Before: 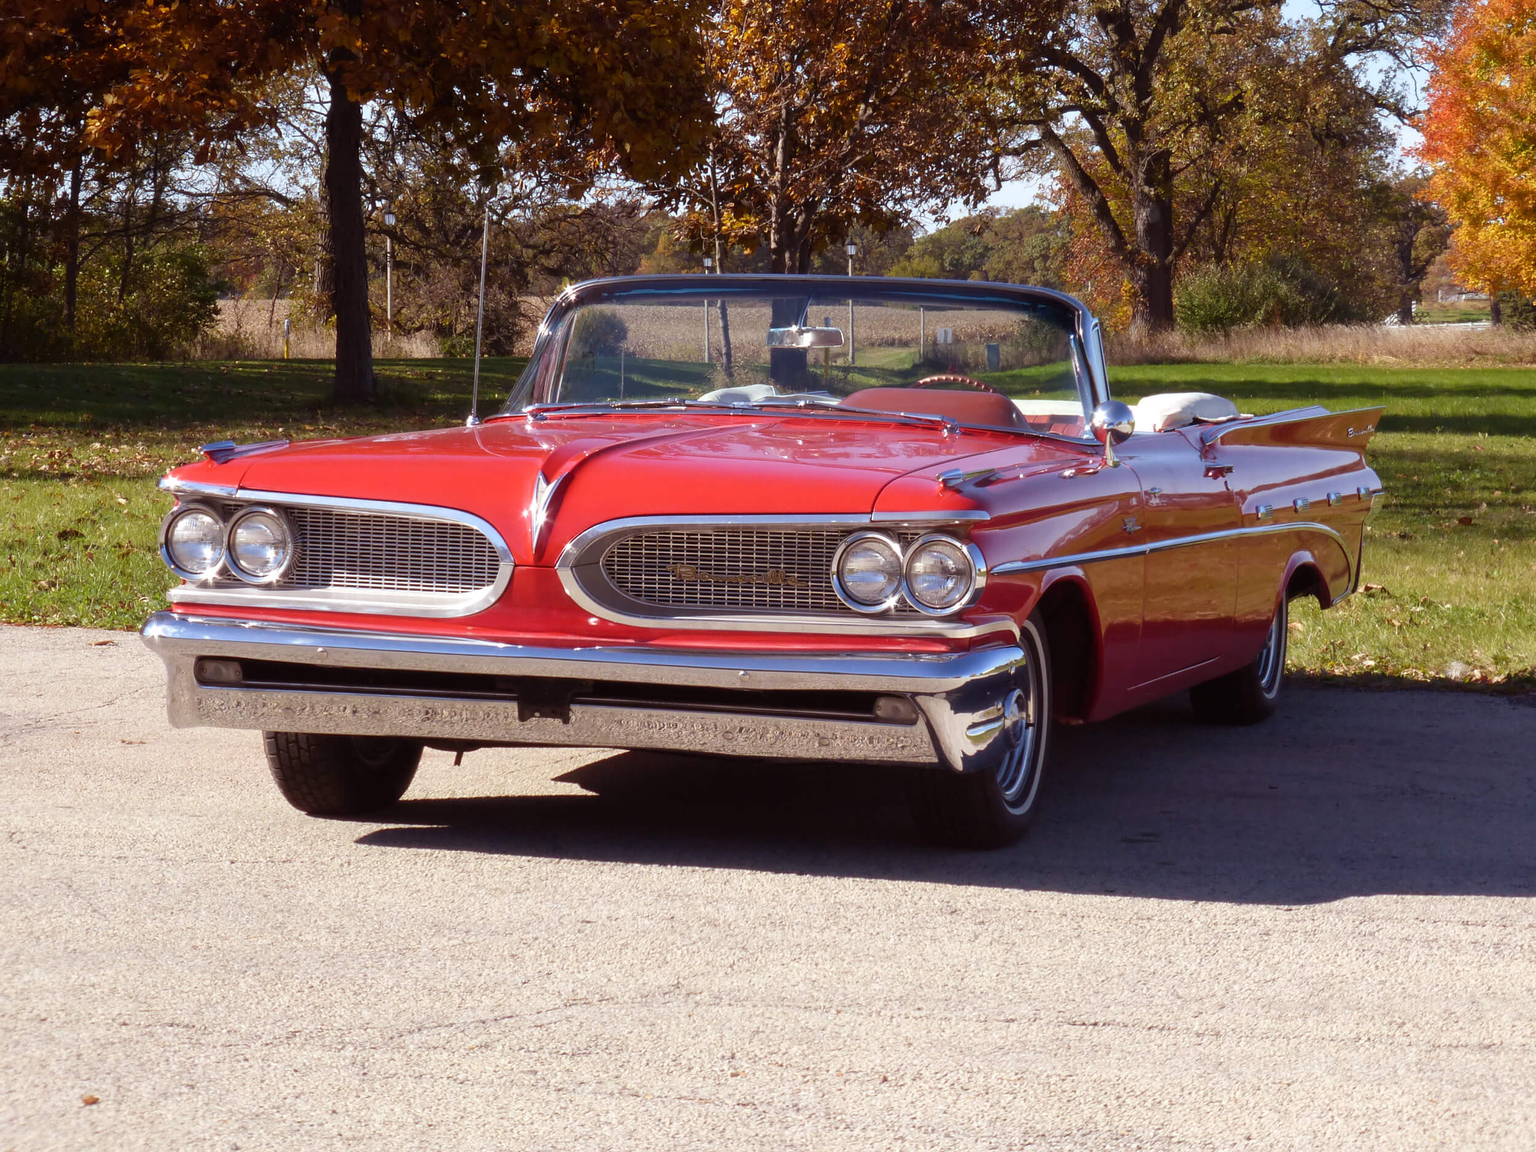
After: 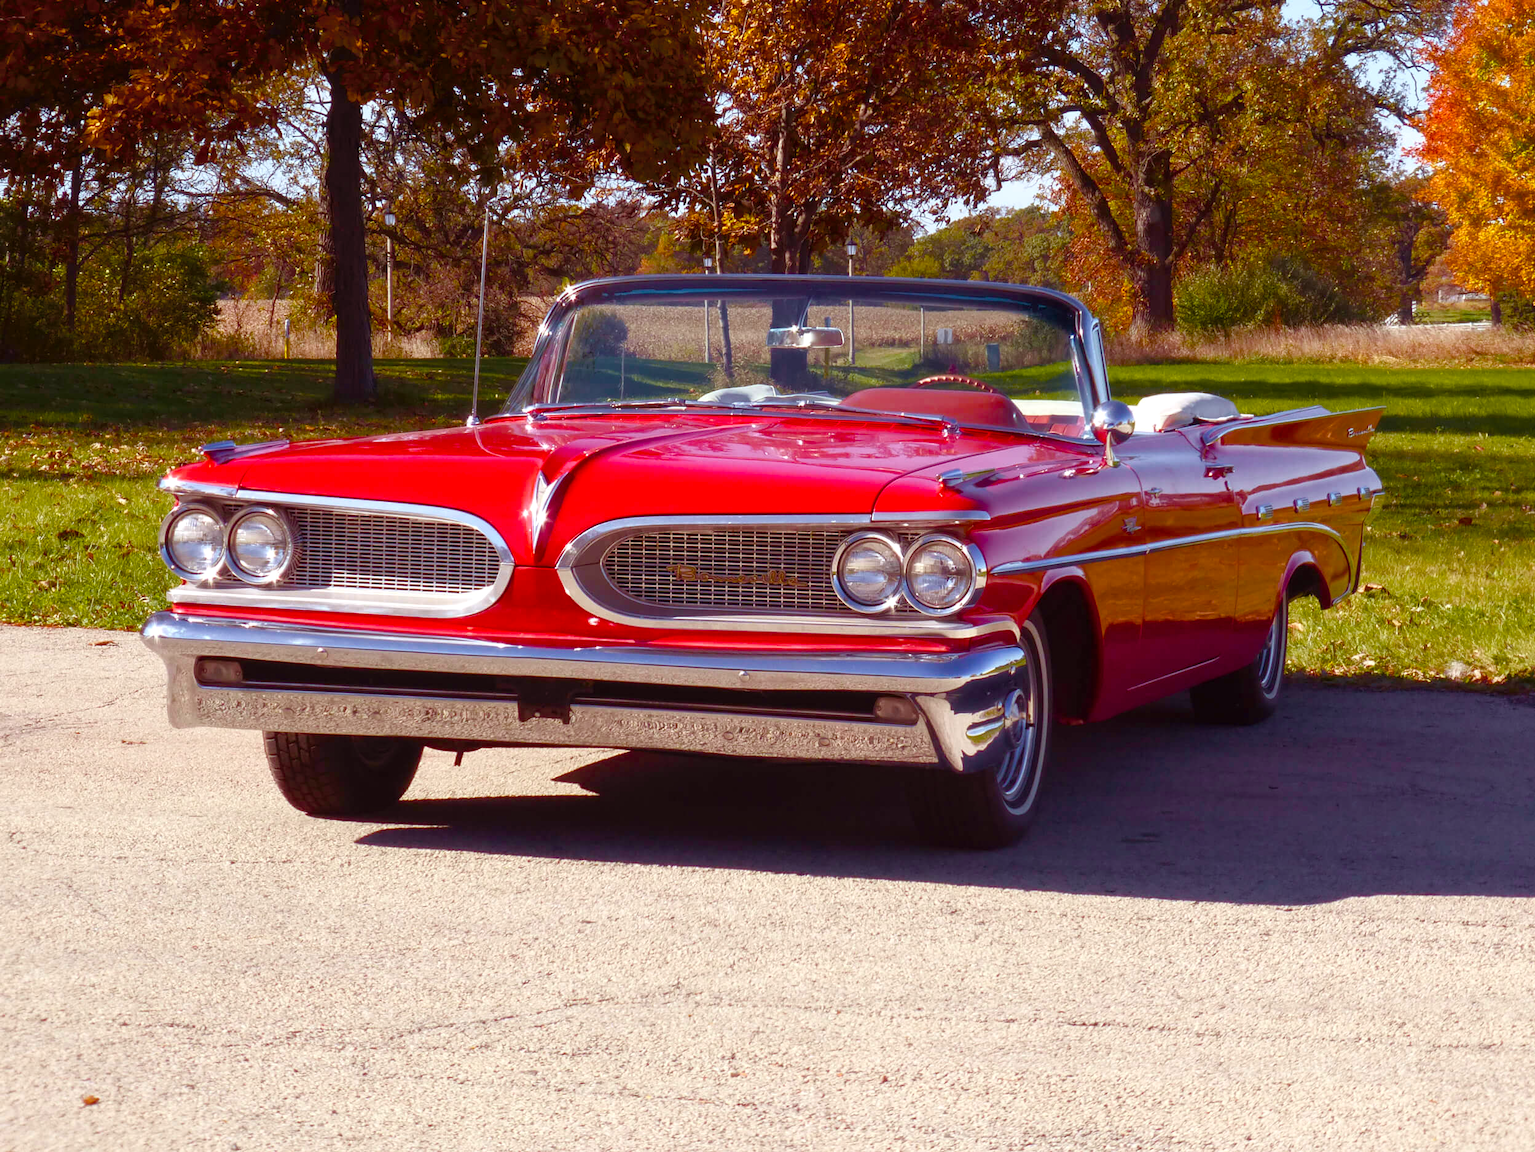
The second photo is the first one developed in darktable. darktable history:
color balance rgb: perceptual saturation grading › global saturation 35%, perceptual saturation grading › highlights -25%, perceptual saturation grading › shadows 50%
tone curve: curves: ch0 [(0, 0.024) (0.119, 0.146) (0.474, 0.464) (0.718, 0.721) (0.817, 0.839) (1, 0.998)]; ch1 [(0, 0) (0.377, 0.416) (0.439, 0.451) (0.477, 0.477) (0.501, 0.503) (0.538, 0.544) (0.58, 0.602) (0.664, 0.676) (0.783, 0.804) (1, 1)]; ch2 [(0, 0) (0.38, 0.405) (0.463, 0.456) (0.498, 0.497) (0.524, 0.535) (0.578, 0.576) (0.648, 0.665) (1, 1)], color space Lab, independent channels, preserve colors none
local contrast: highlights 100%, shadows 100%, detail 120%, midtone range 0.2
